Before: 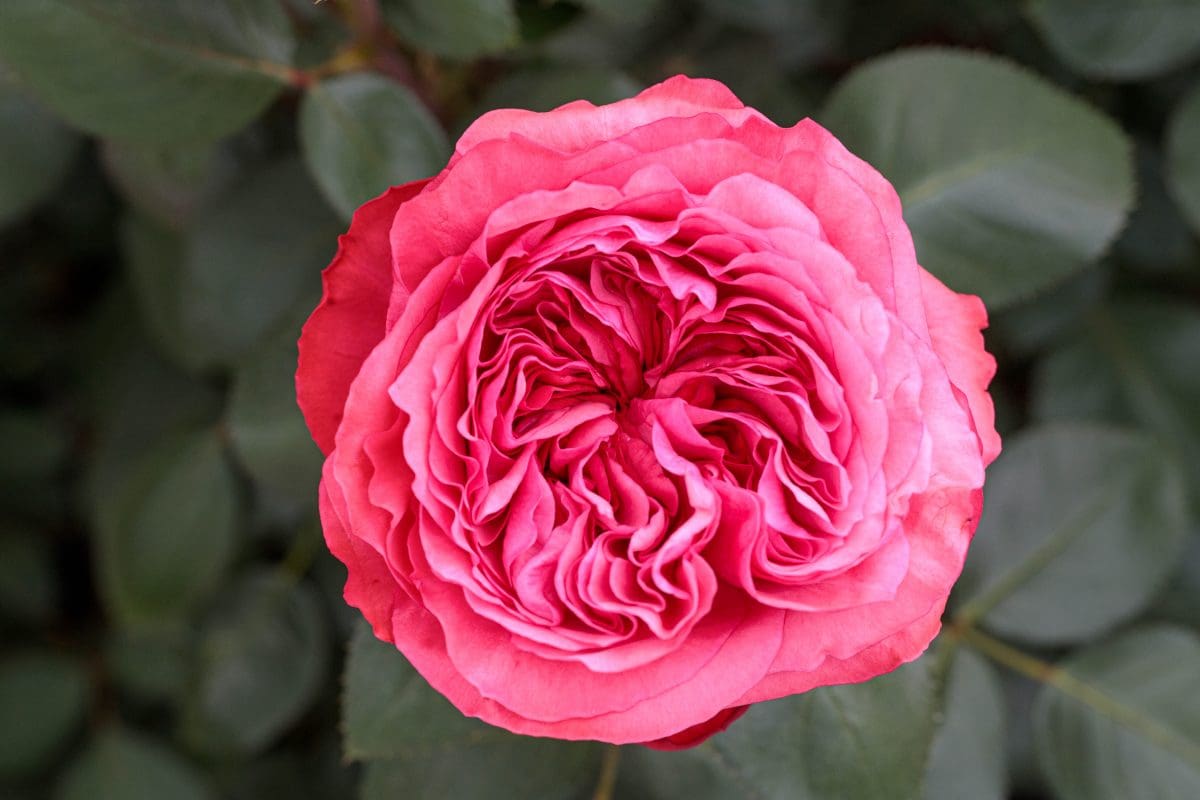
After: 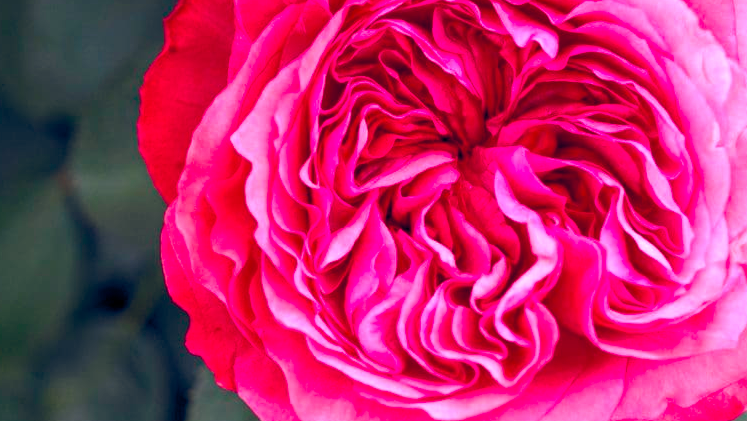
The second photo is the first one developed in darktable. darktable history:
color balance rgb: global offset › chroma 0.245%, global offset › hue 256.72°, linear chroma grading › global chroma 15.286%, perceptual saturation grading › global saturation 35.104%, perceptual saturation grading › highlights -29.989%, perceptual saturation grading › shadows 34.683%, perceptual brilliance grading › highlights 10.378%, perceptual brilliance grading › mid-tones 5.778%
crop: left 13.219%, top 31.544%, right 24.49%, bottom 15.742%
